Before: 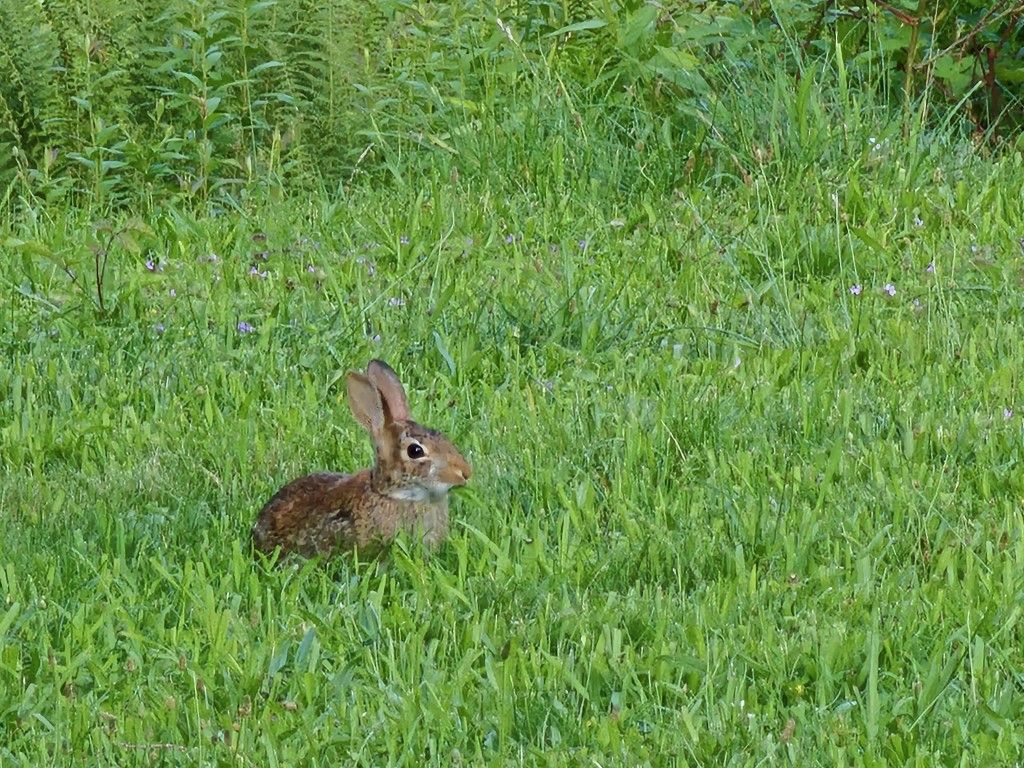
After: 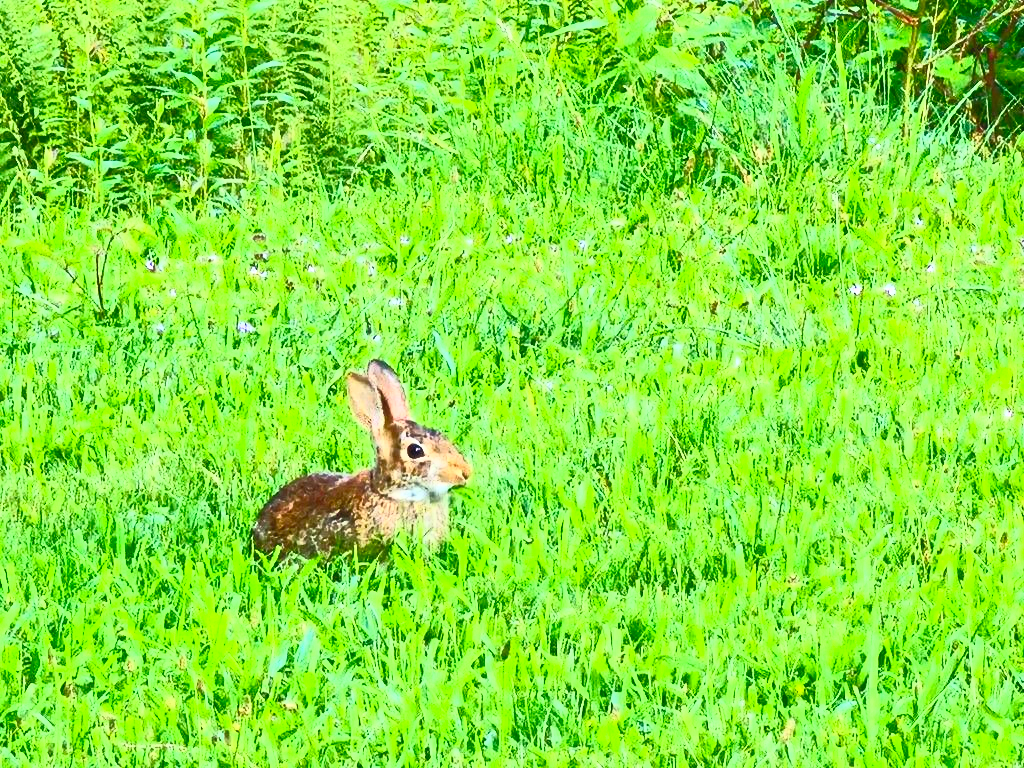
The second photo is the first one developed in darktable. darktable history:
contrast brightness saturation: contrast 0.994, brightness 0.989, saturation 0.99
tone equalizer: on, module defaults
